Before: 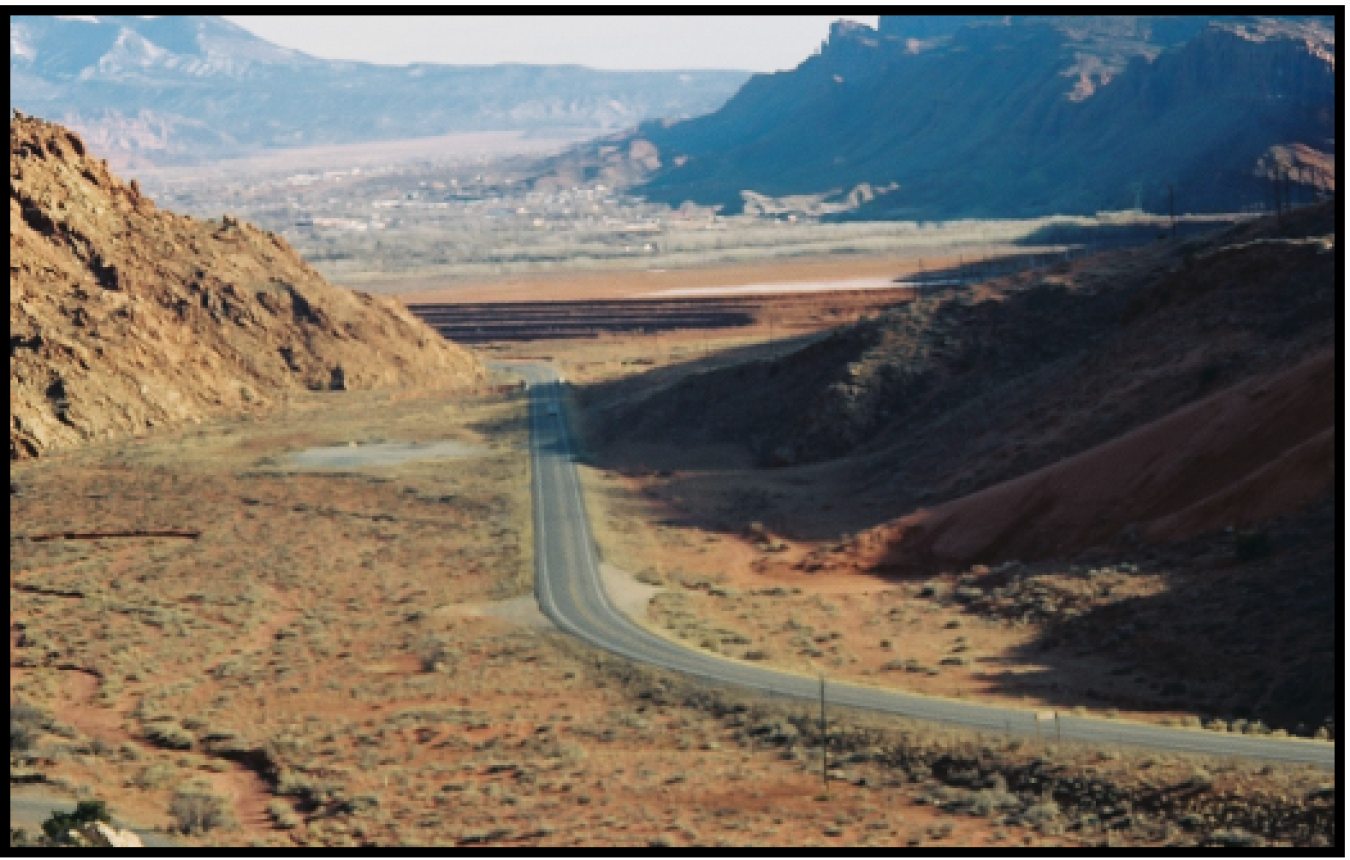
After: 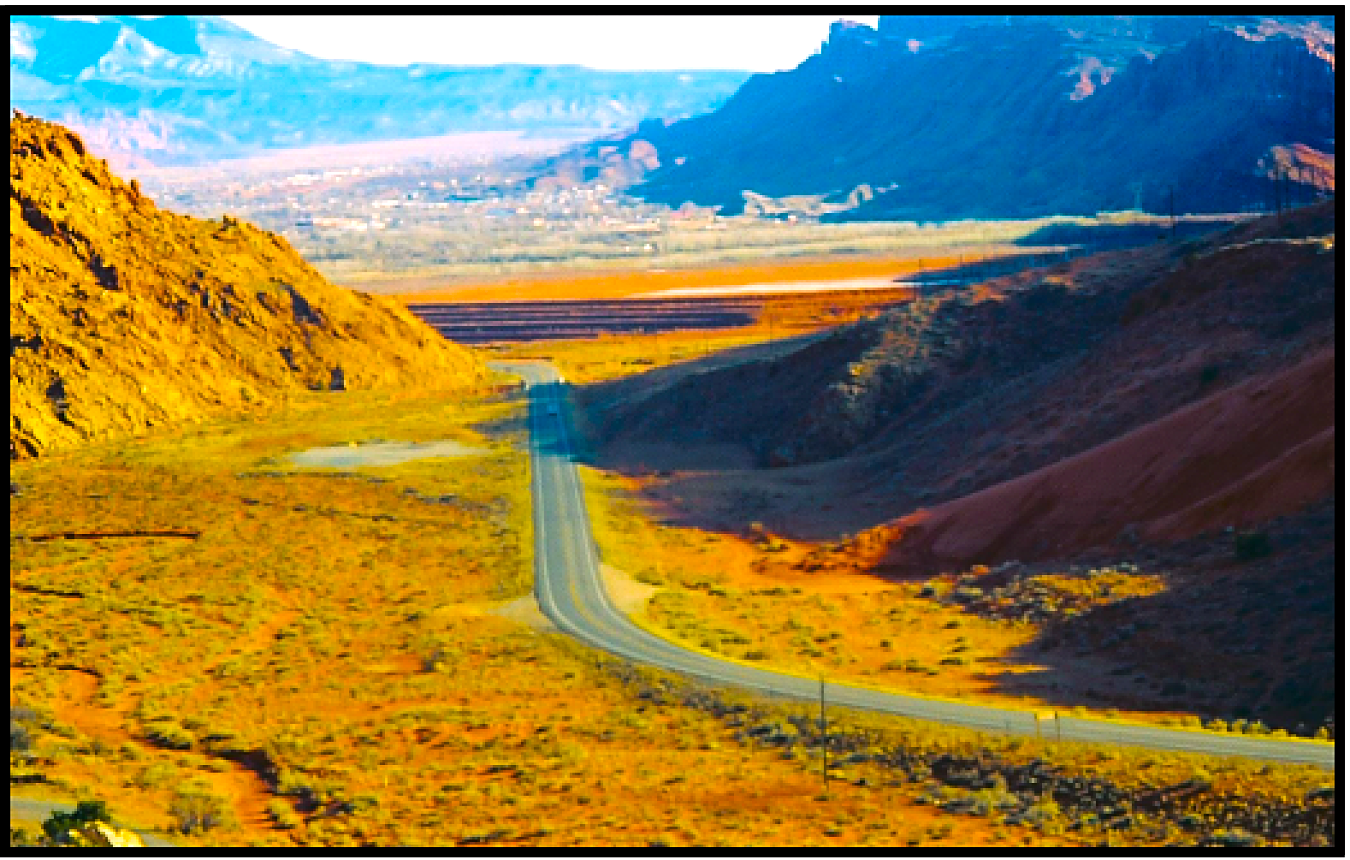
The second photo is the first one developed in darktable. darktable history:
tone equalizer: edges refinement/feathering 500, mask exposure compensation -1.57 EV, preserve details no
color balance rgb: highlights gain › chroma 0.205%, highlights gain › hue 331.02°, linear chroma grading › global chroma 14.858%, perceptual saturation grading › global saturation 64.08%, perceptual saturation grading › highlights 49.132%, perceptual saturation grading › shadows 29.532%, global vibrance 34.361%
sharpen: on, module defaults
exposure: exposure 0.564 EV, compensate exposure bias true, compensate highlight preservation false
